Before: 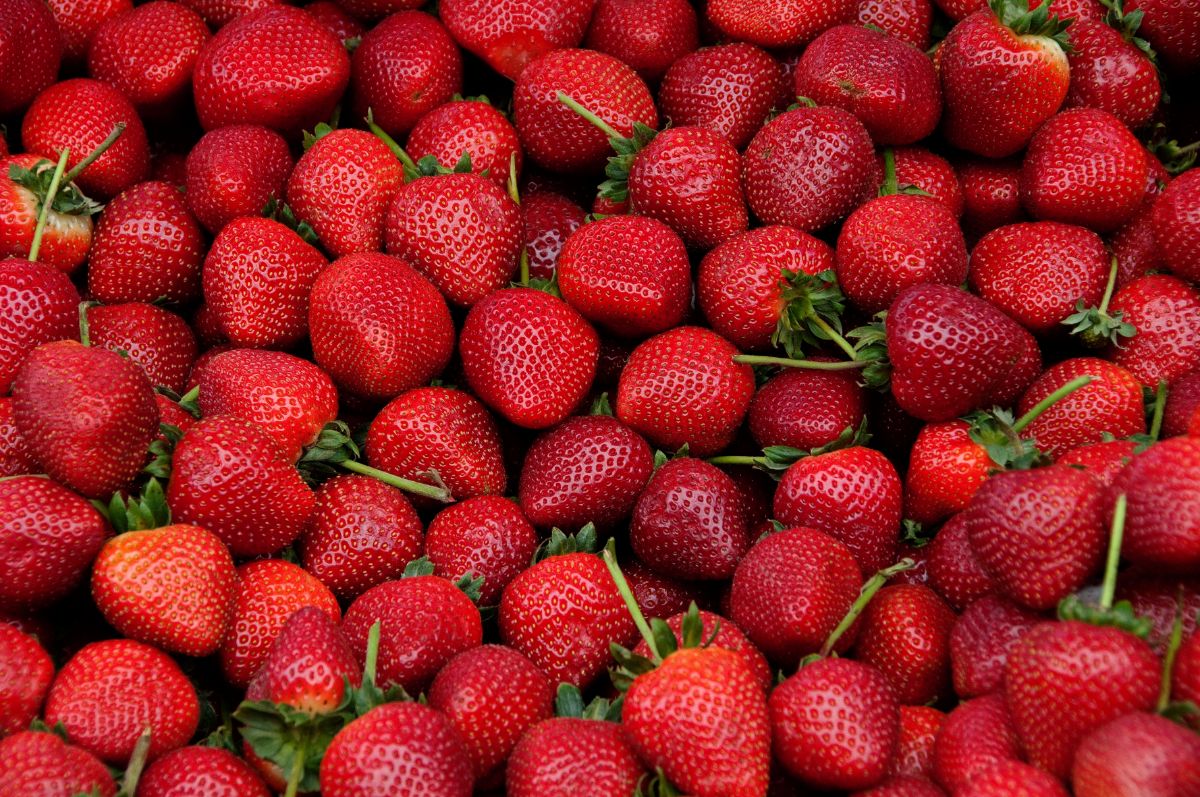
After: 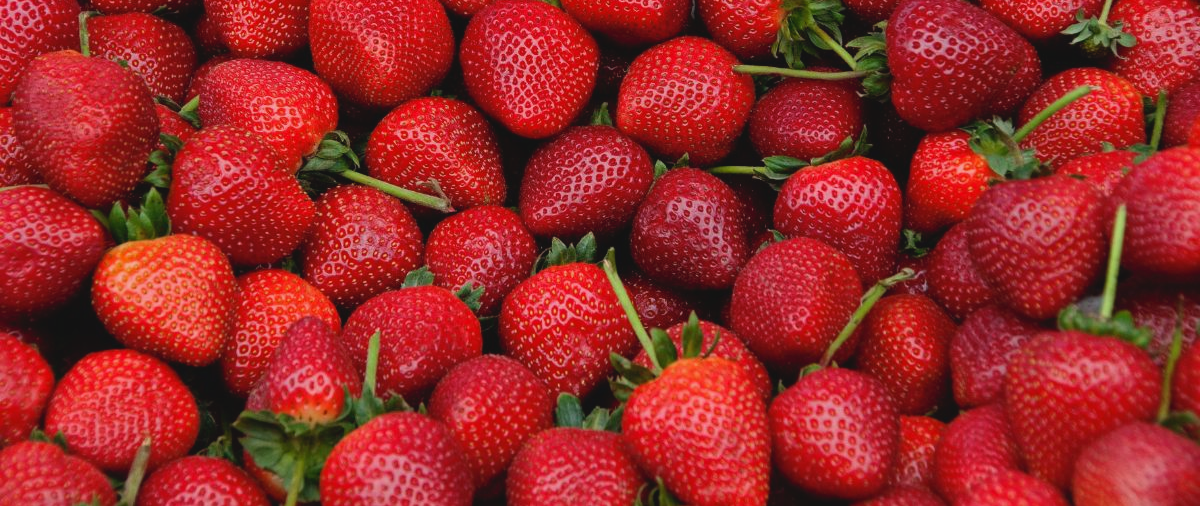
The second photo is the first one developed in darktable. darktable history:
contrast brightness saturation: contrast -0.11
crop and rotate: top 36.435%
